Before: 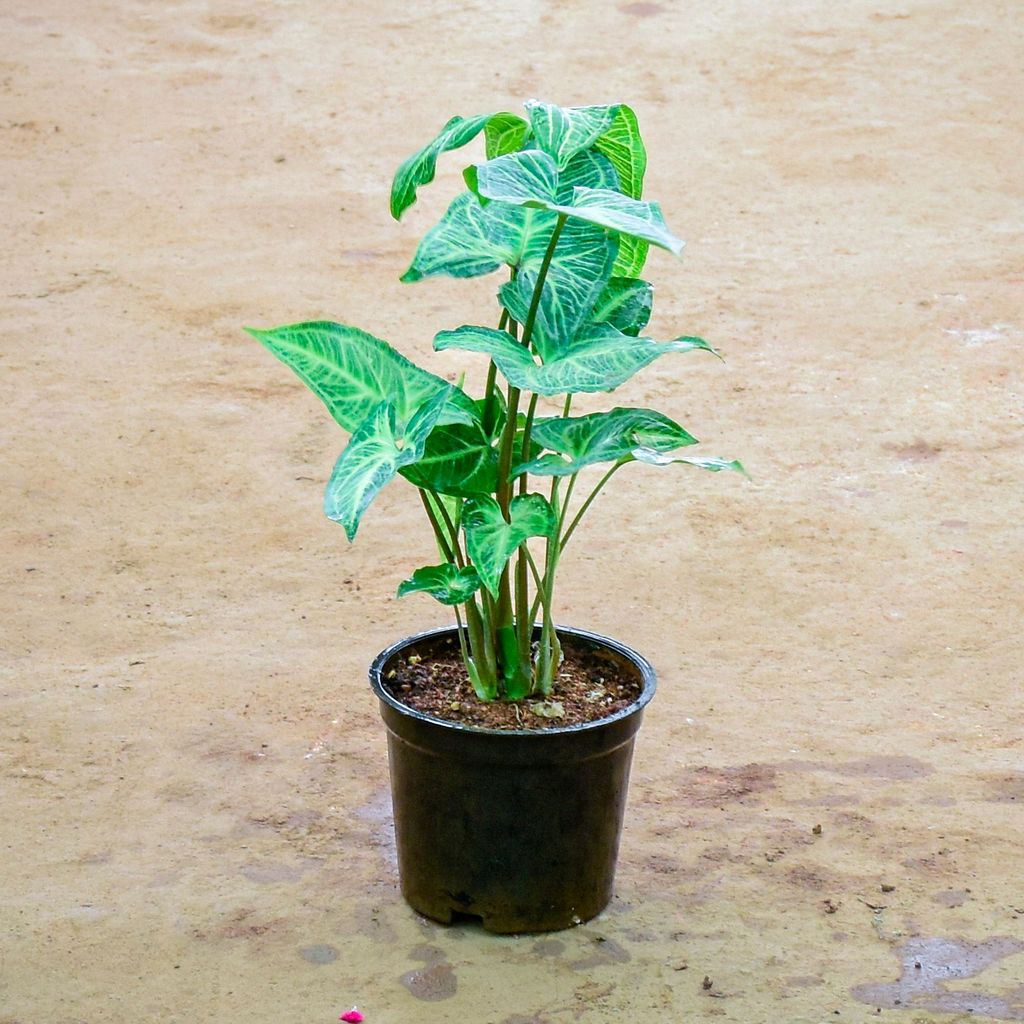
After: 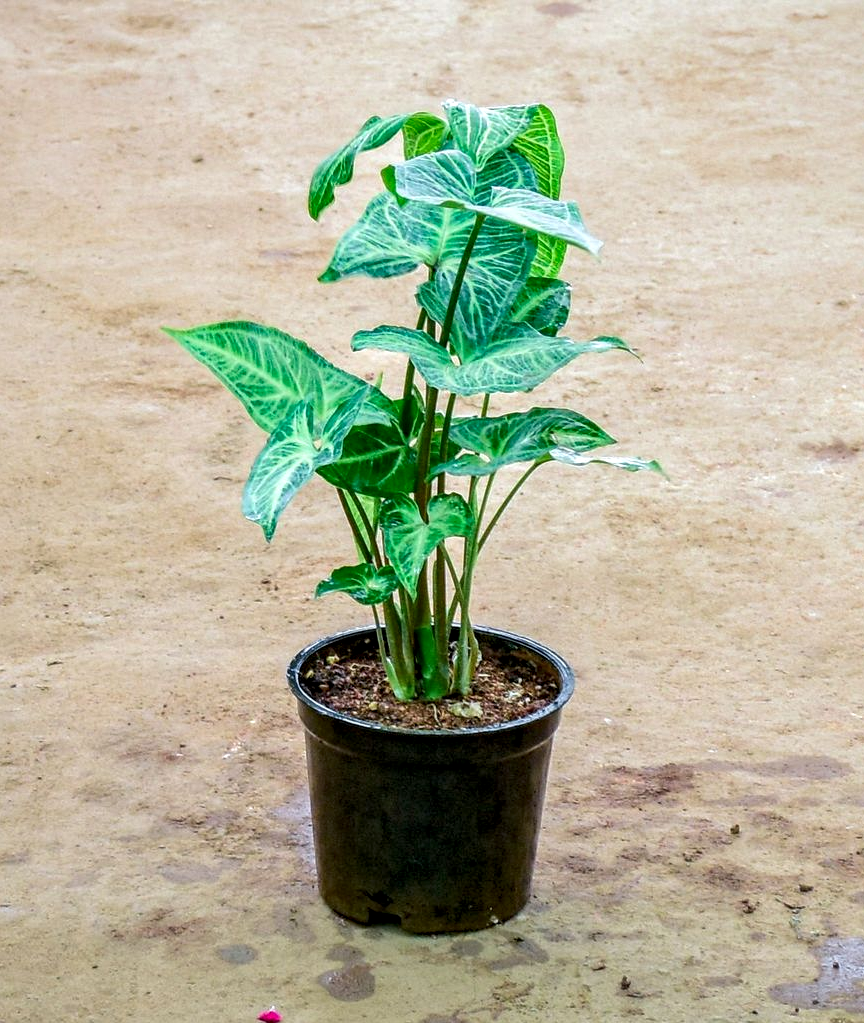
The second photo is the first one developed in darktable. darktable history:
crop: left 8.083%, right 7.389%
local contrast: highlights 59%, detail 145%
